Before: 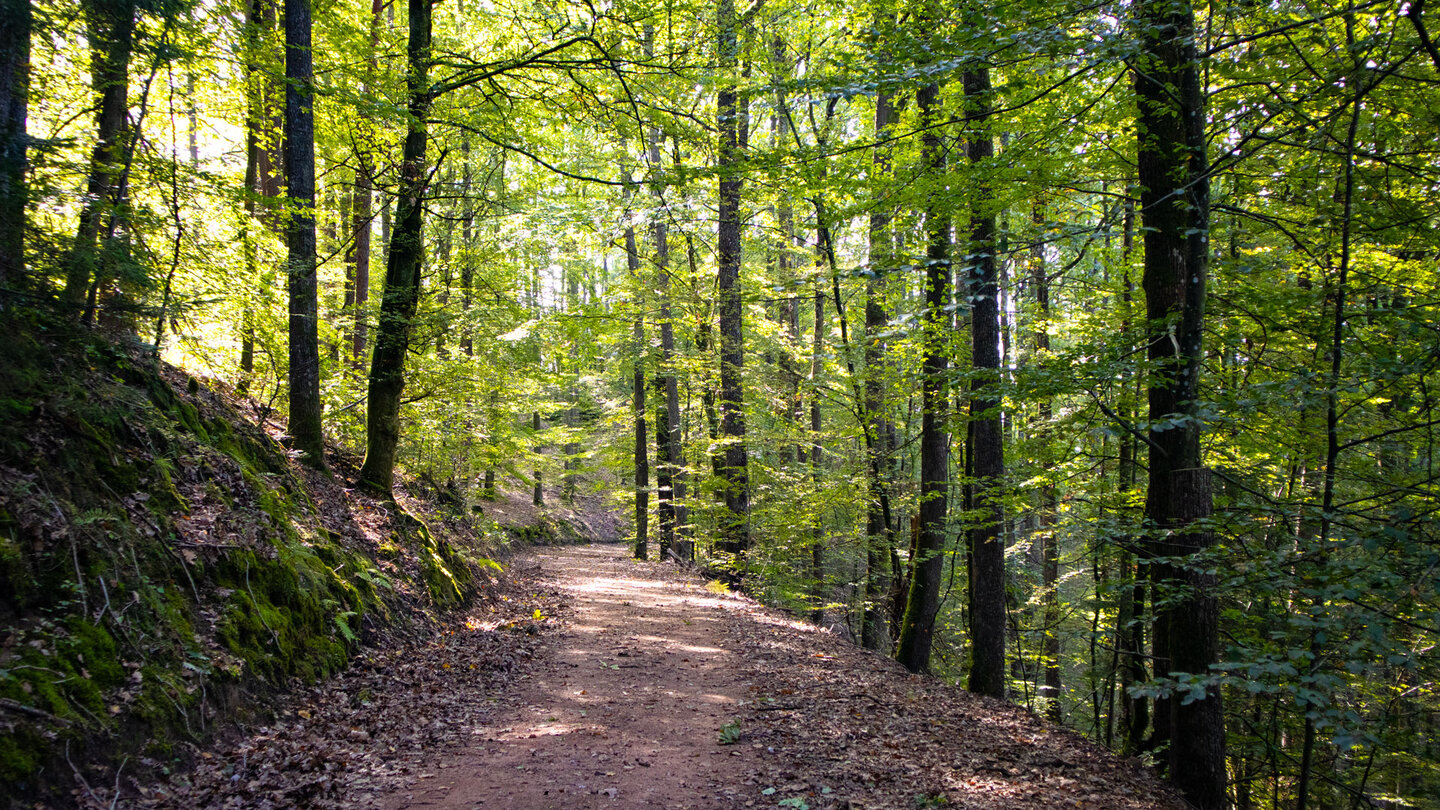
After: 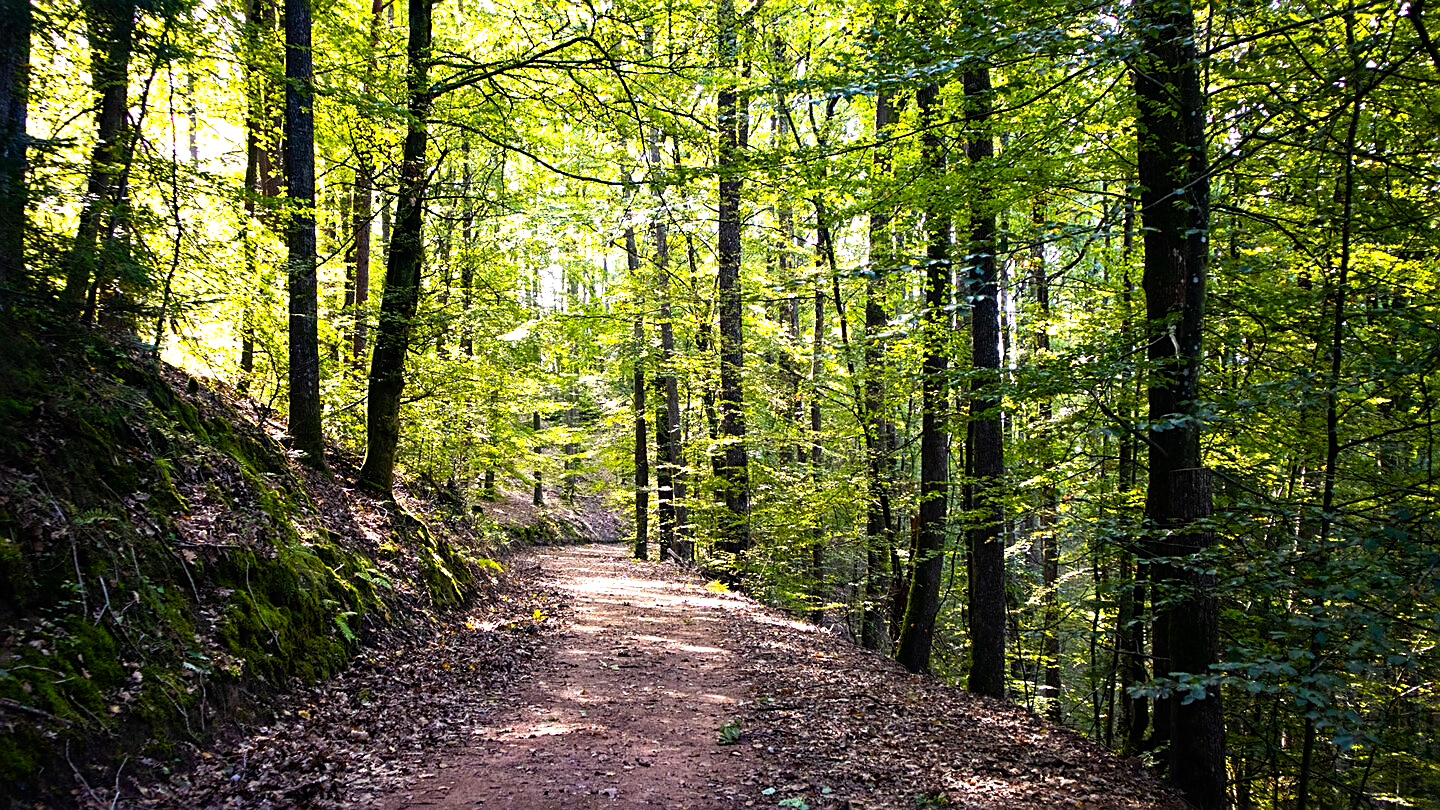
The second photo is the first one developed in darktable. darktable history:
sharpen: on, module defaults
color balance rgb: linear chroma grading › shadows 19.659%, linear chroma grading › highlights 3.334%, linear chroma grading › mid-tones 10.437%, perceptual saturation grading › global saturation -0.612%, global vibrance 20%
tone equalizer: -8 EV -0.728 EV, -7 EV -0.739 EV, -6 EV -0.622 EV, -5 EV -0.397 EV, -3 EV 0.385 EV, -2 EV 0.6 EV, -1 EV 0.7 EV, +0 EV 0.779 EV, edges refinement/feathering 500, mask exposure compensation -1.57 EV, preserve details no
